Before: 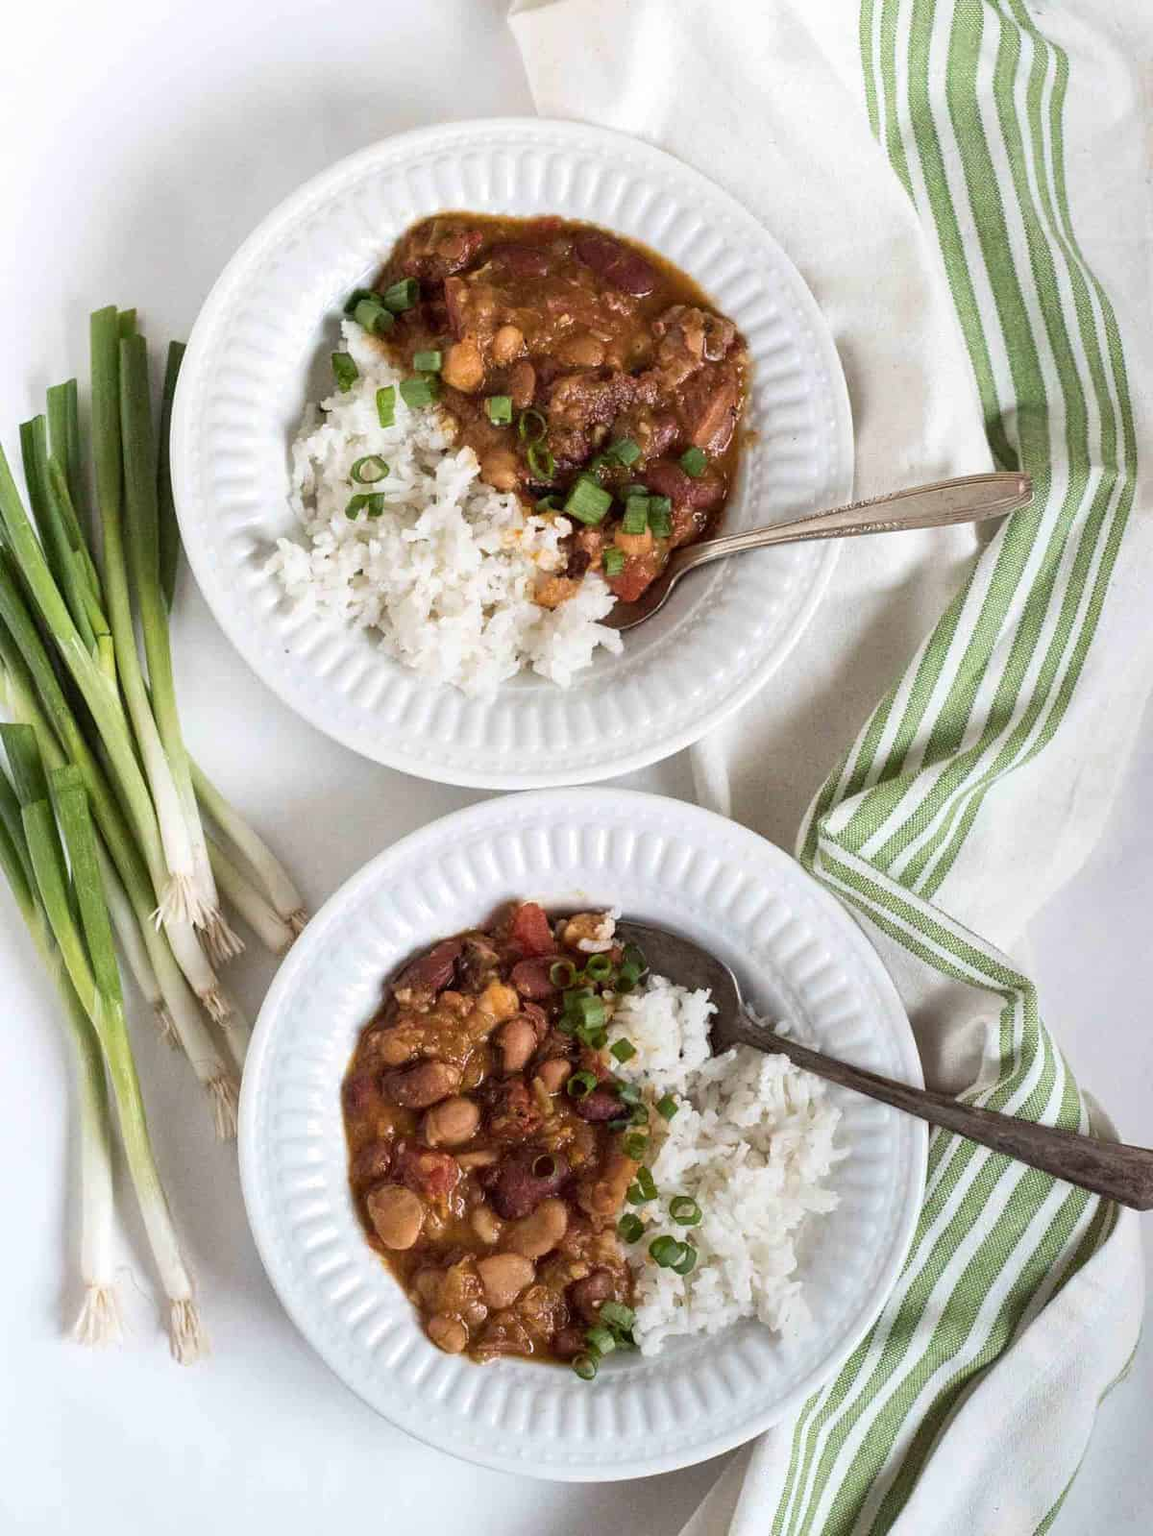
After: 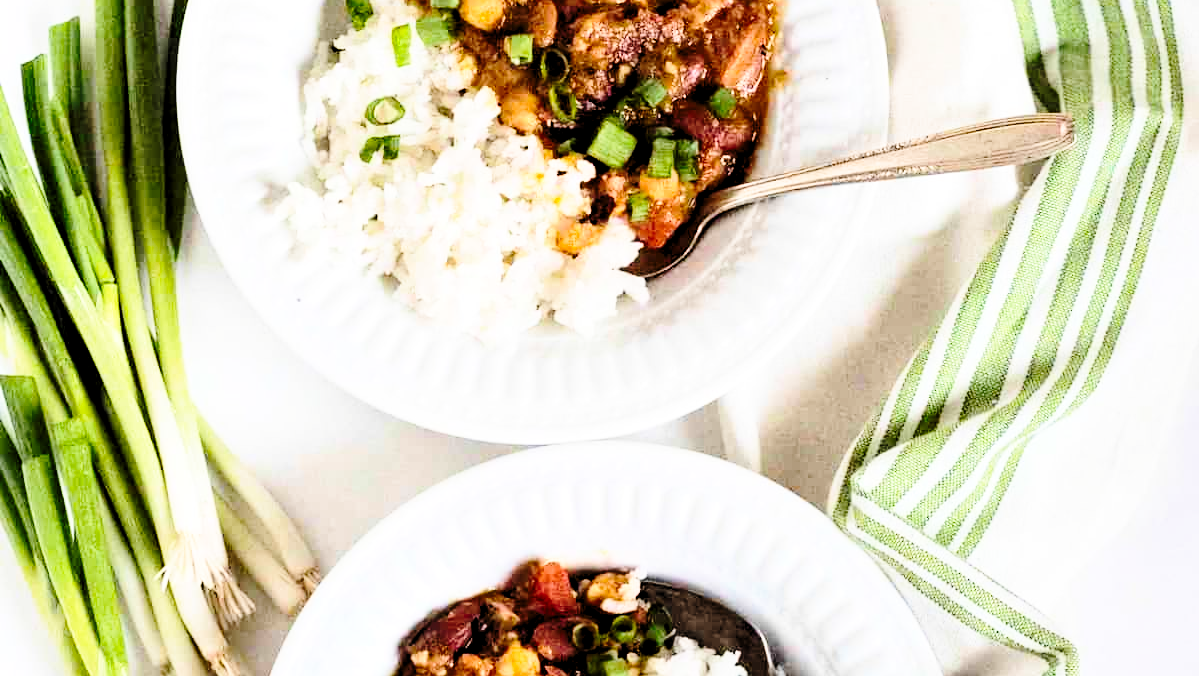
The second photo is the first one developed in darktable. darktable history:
levels: levels [0.116, 0.574, 1]
contrast brightness saturation: contrast 0.234, brightness 0.106, saturation 0.293
base curve: curves: ch0 [(0, 0) (0.032, 0.037) (0.105, 0.228) (0.435, 0.76) (0.856, 0.983) (1, 1)], preserve colors none
haze removal: compatibility mode true, adaptive false
crop and rotate: top 23.69%, bottom 33.991%
